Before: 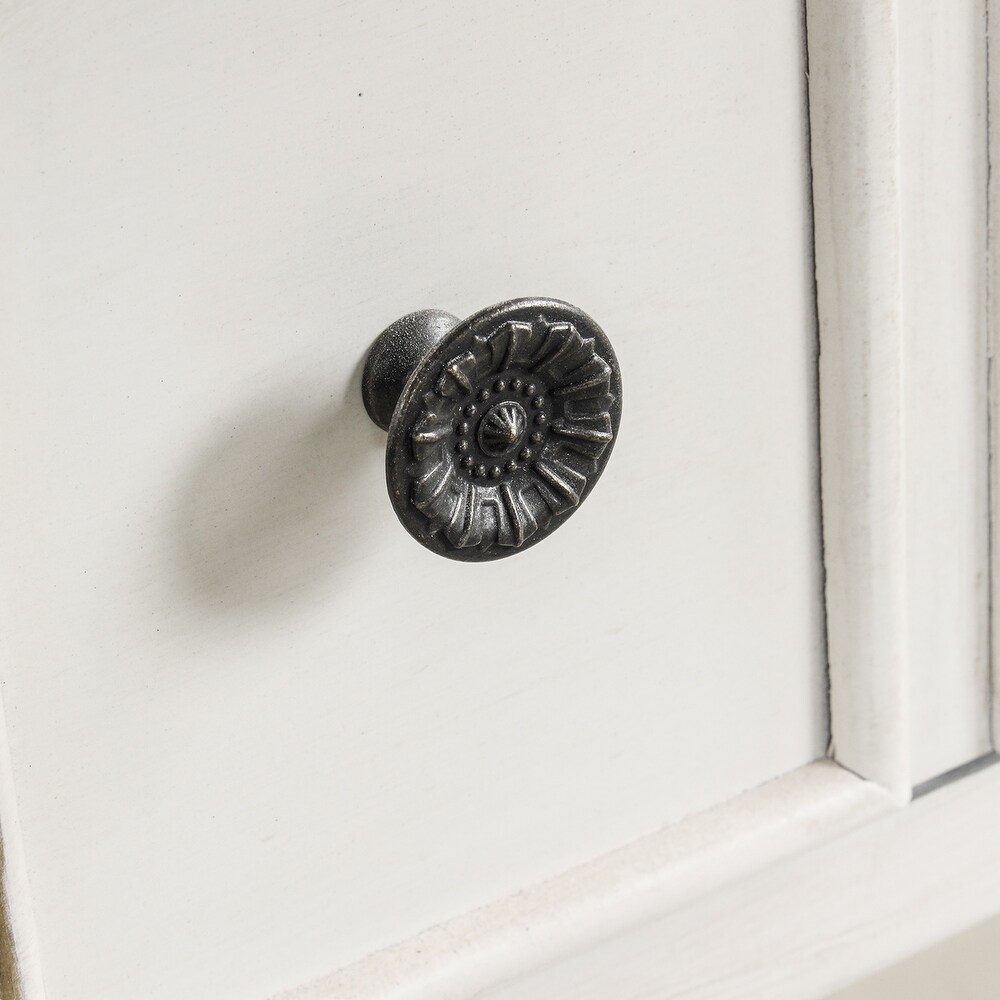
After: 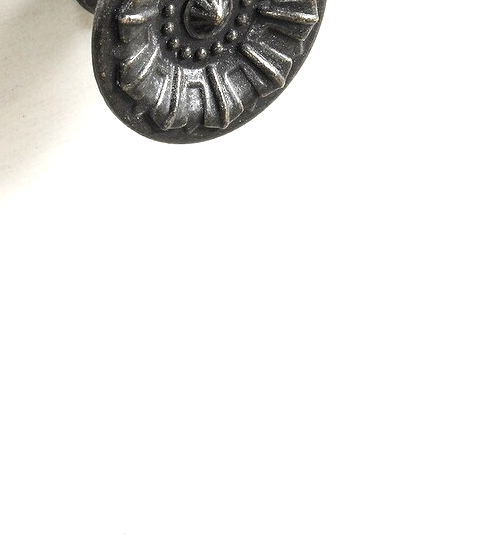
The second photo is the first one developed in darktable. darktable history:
crop: left 29.494%, top 41.899%, right 21.122%, bottom 3.517%
exposure: black level correction 0, exposure 0.701 EV, compensate exposure bias true, compensate highlight preservation false
